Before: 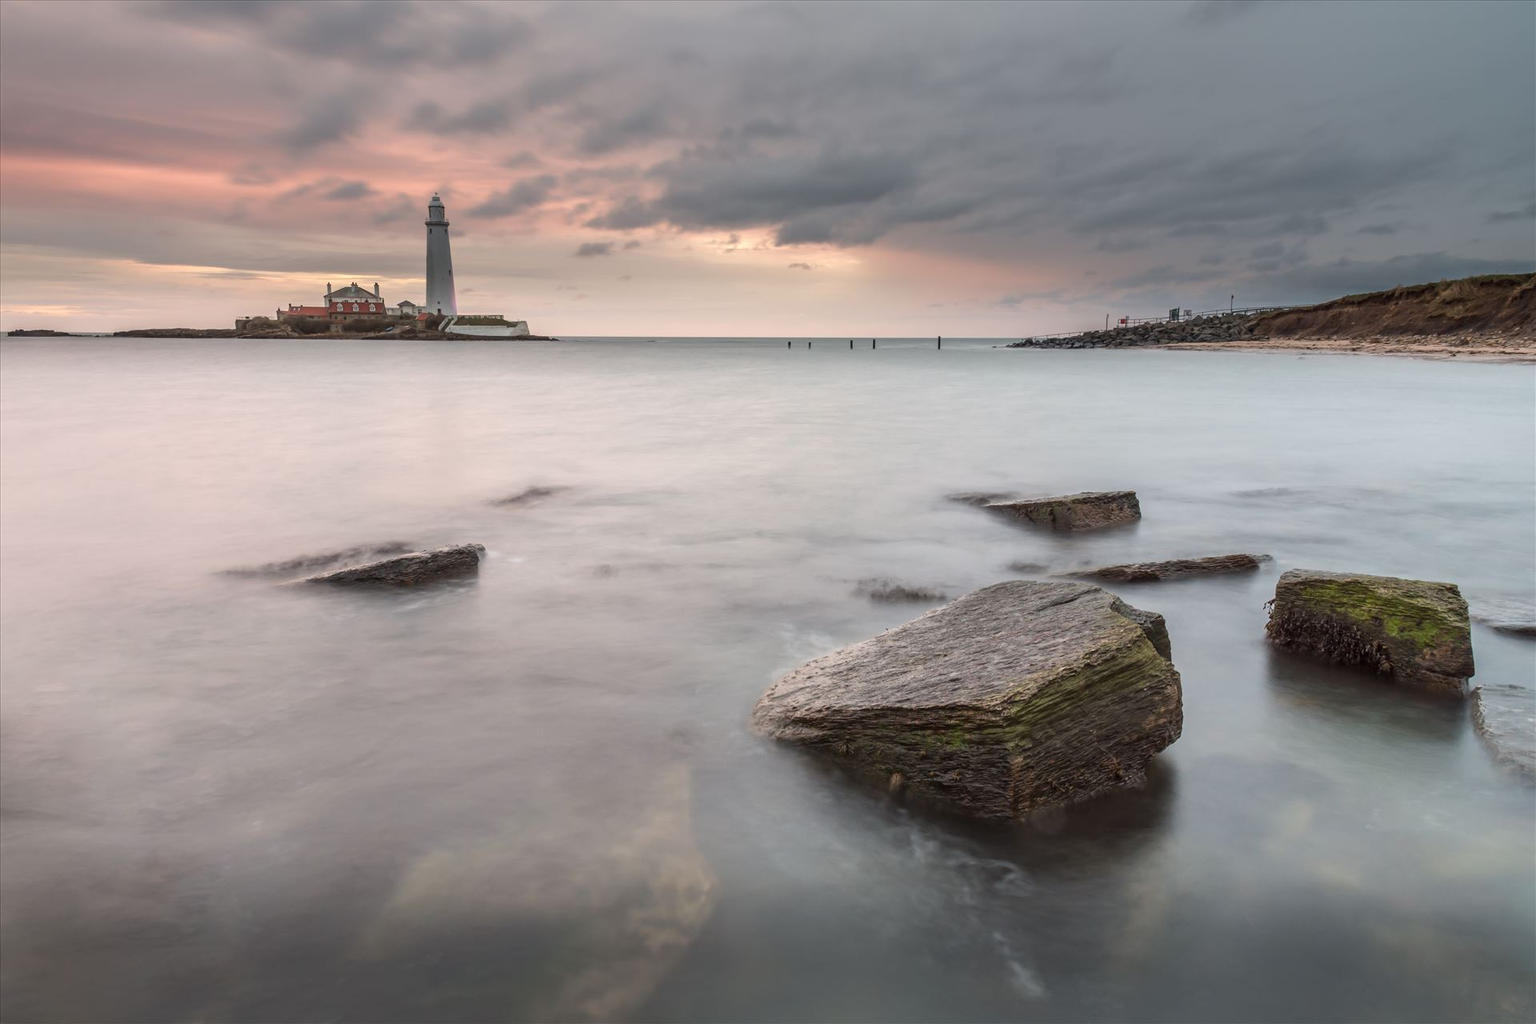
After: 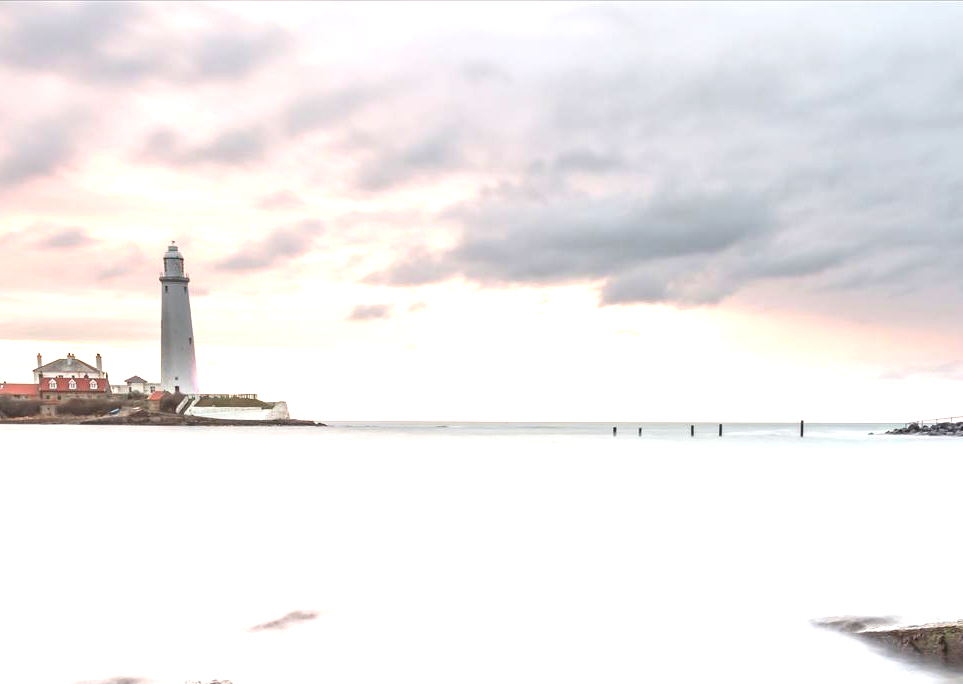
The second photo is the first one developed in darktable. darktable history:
exposure: black level correction 0, exposure 1.544 EV, compensate highlight preservation false
crop: left 19.408%, right 30.394%, bottom 46.551%
